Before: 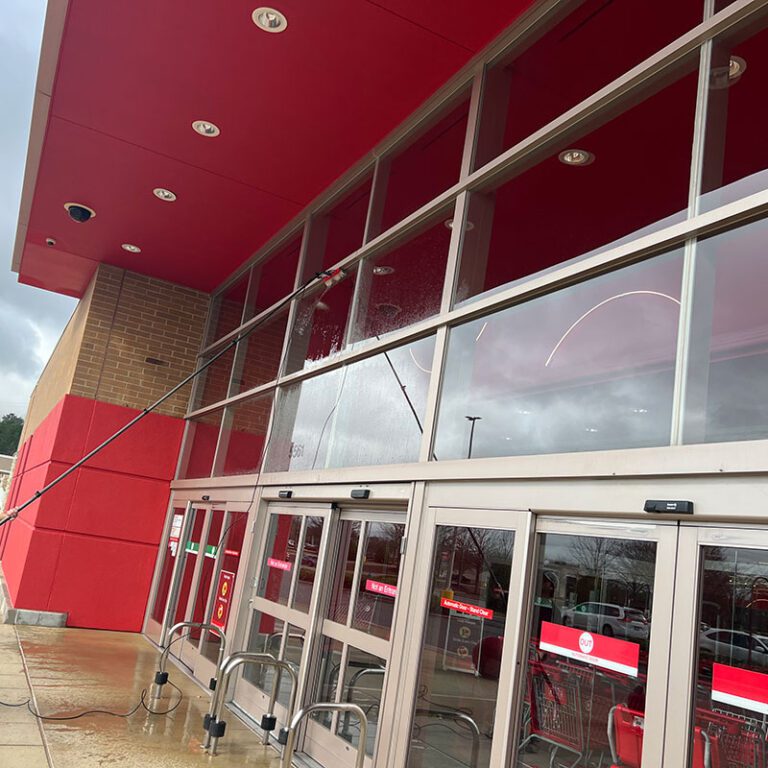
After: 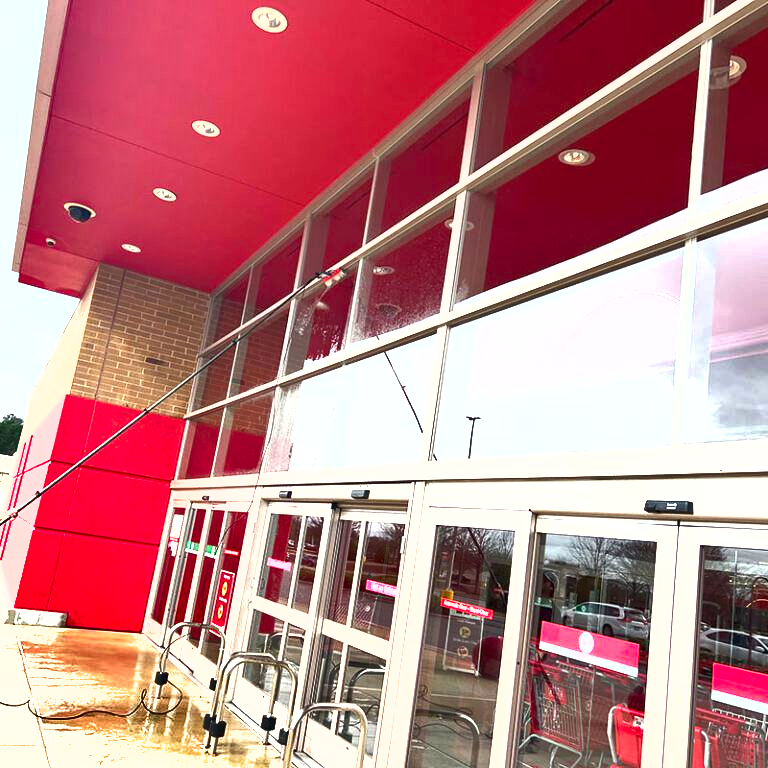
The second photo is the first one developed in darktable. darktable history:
exposure: black level correction 0.001, exposure 1.799 EV, compensate exposure bias true, compensate highlight preservation false
shadows and highlights: shadows 30.71, highlights -62.93, soften with gaussian
